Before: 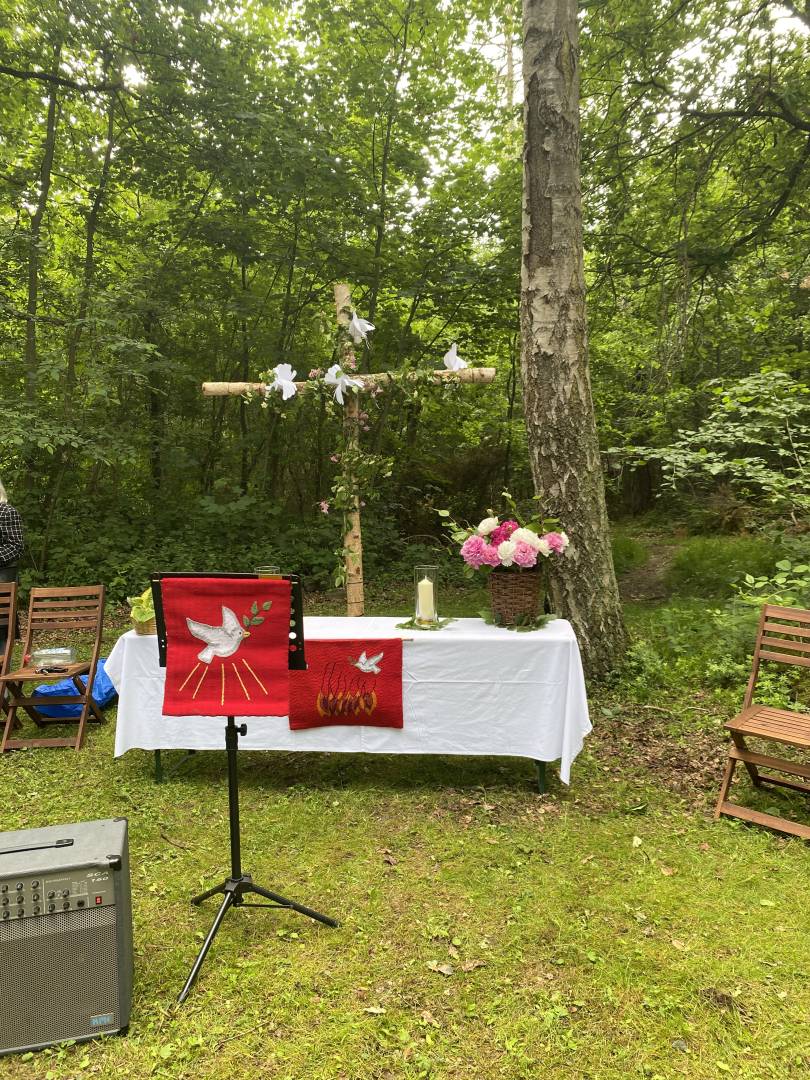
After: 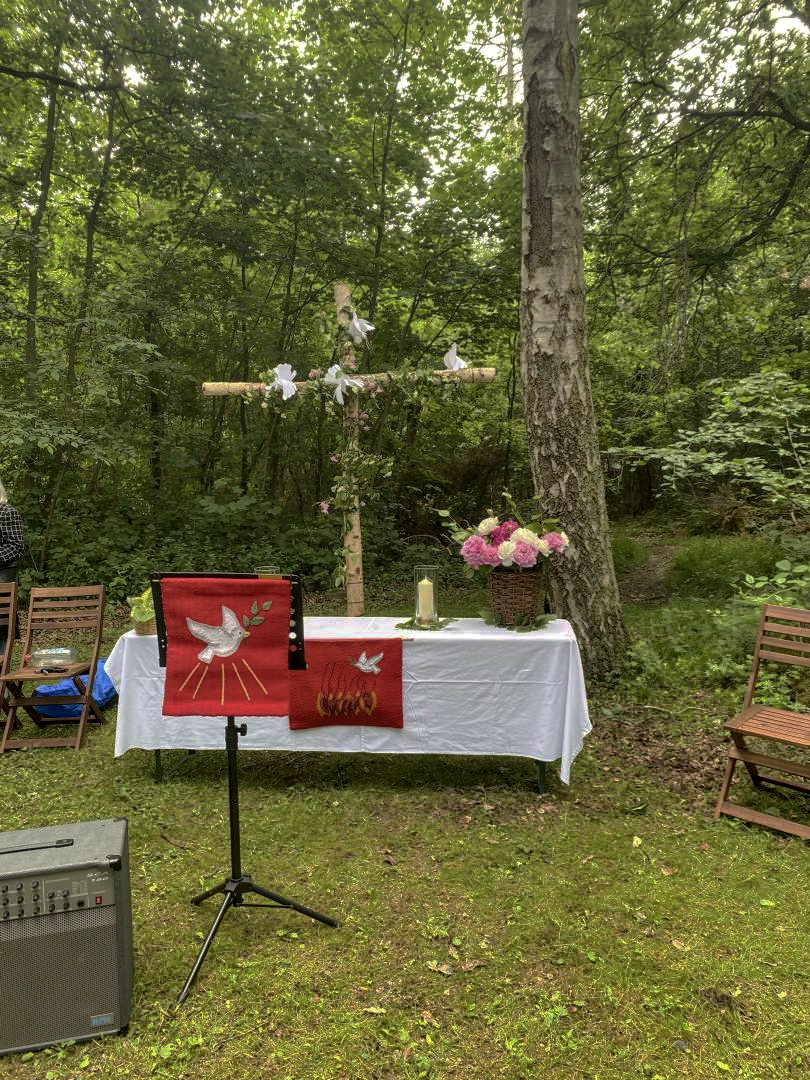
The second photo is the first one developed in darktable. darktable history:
local contrast: on, module defaults
base curve: curves: ch0 [(0, 0) (0.826, 0.587) (1, 1)], preserve colors none
shadows and highlights: low approximation 0.01, soften with gaussian
